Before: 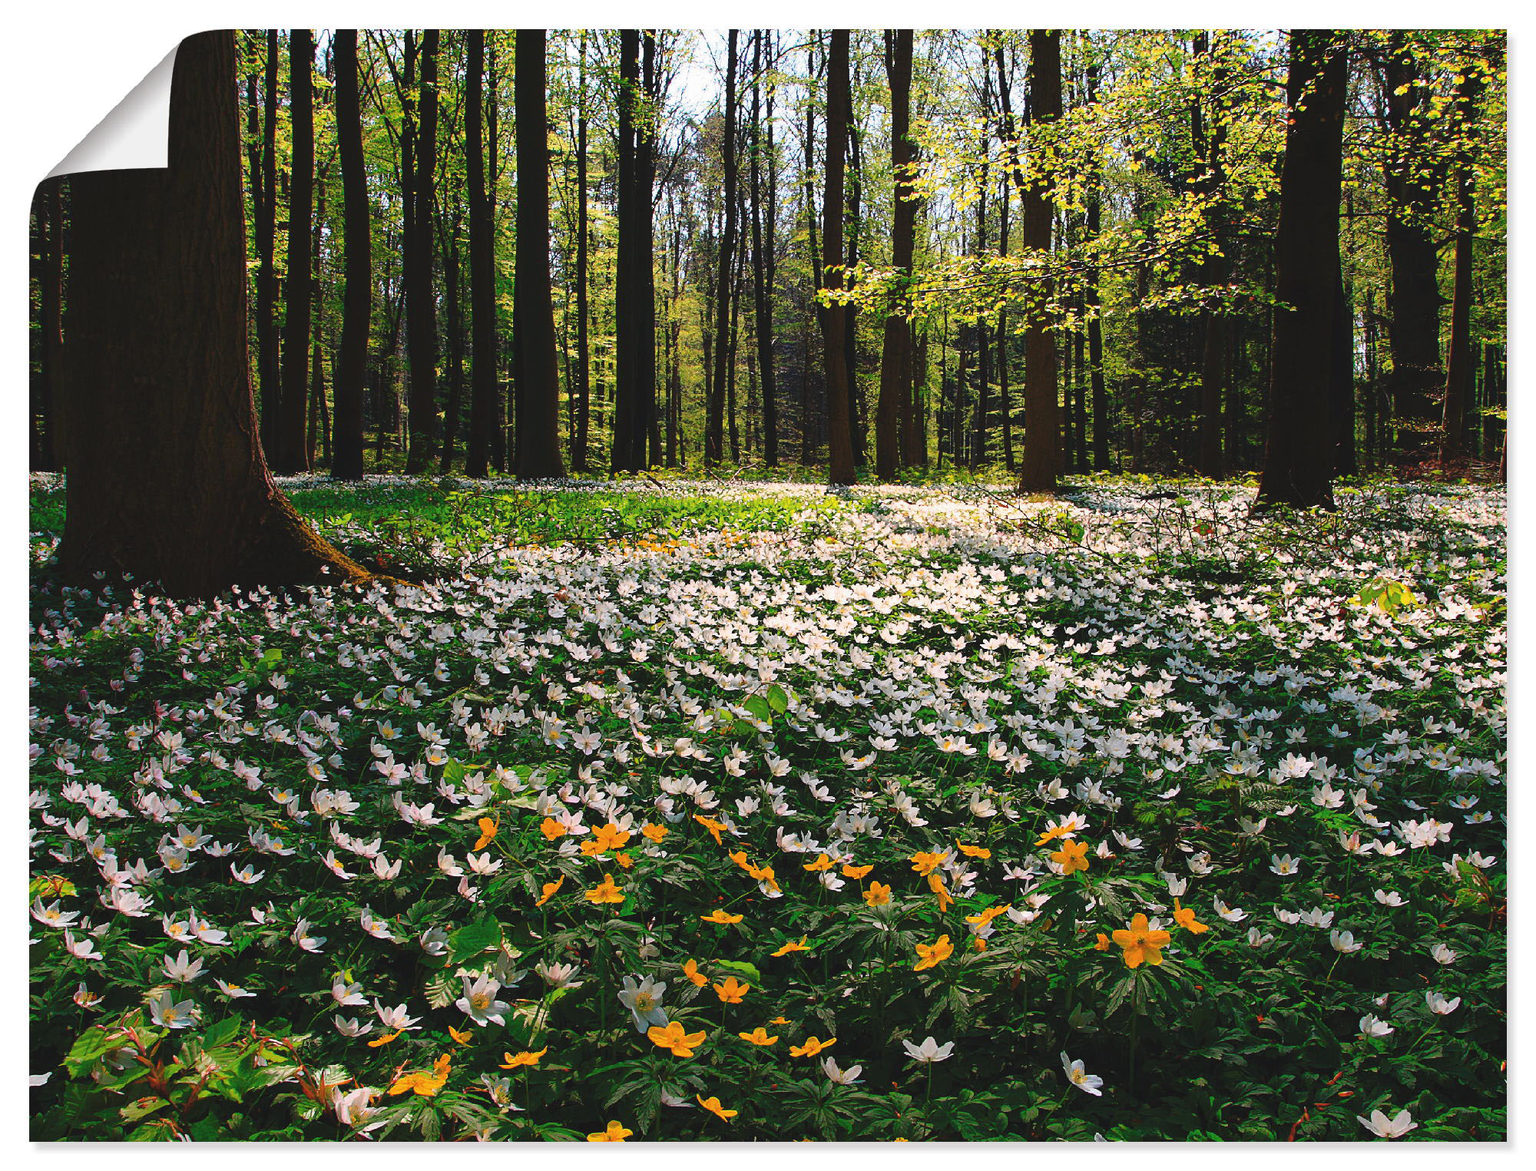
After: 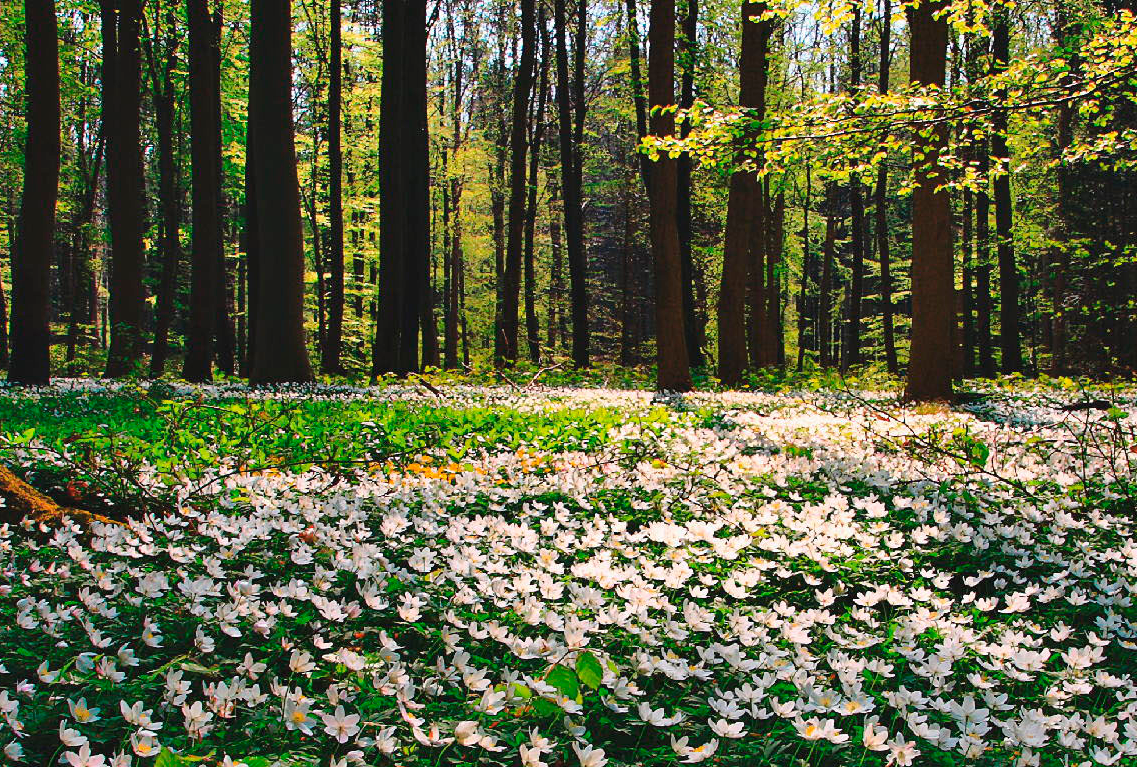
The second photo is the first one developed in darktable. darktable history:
crop: left 21.193%, top 15.758%, right 21.932%, bottom 33.895%
shadows and highlights: low approximation 0.01, soften with gaussian
tone equalizer: edges refinement/feathering 500, mask exposure compensation -1.57 EV, preserve details no
